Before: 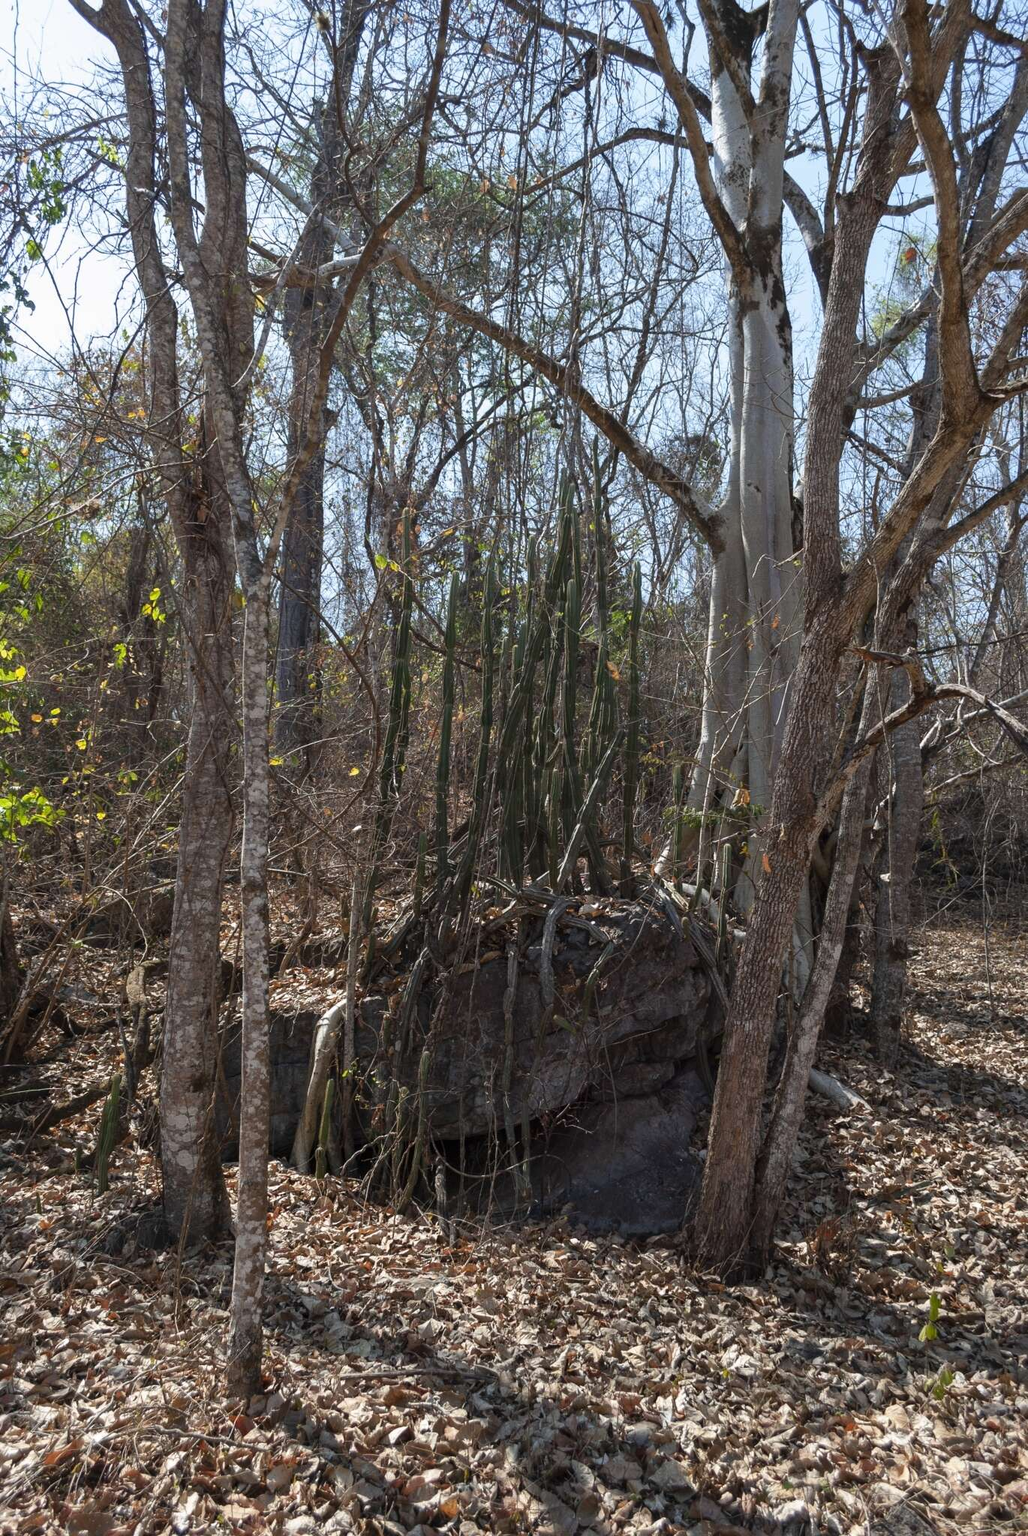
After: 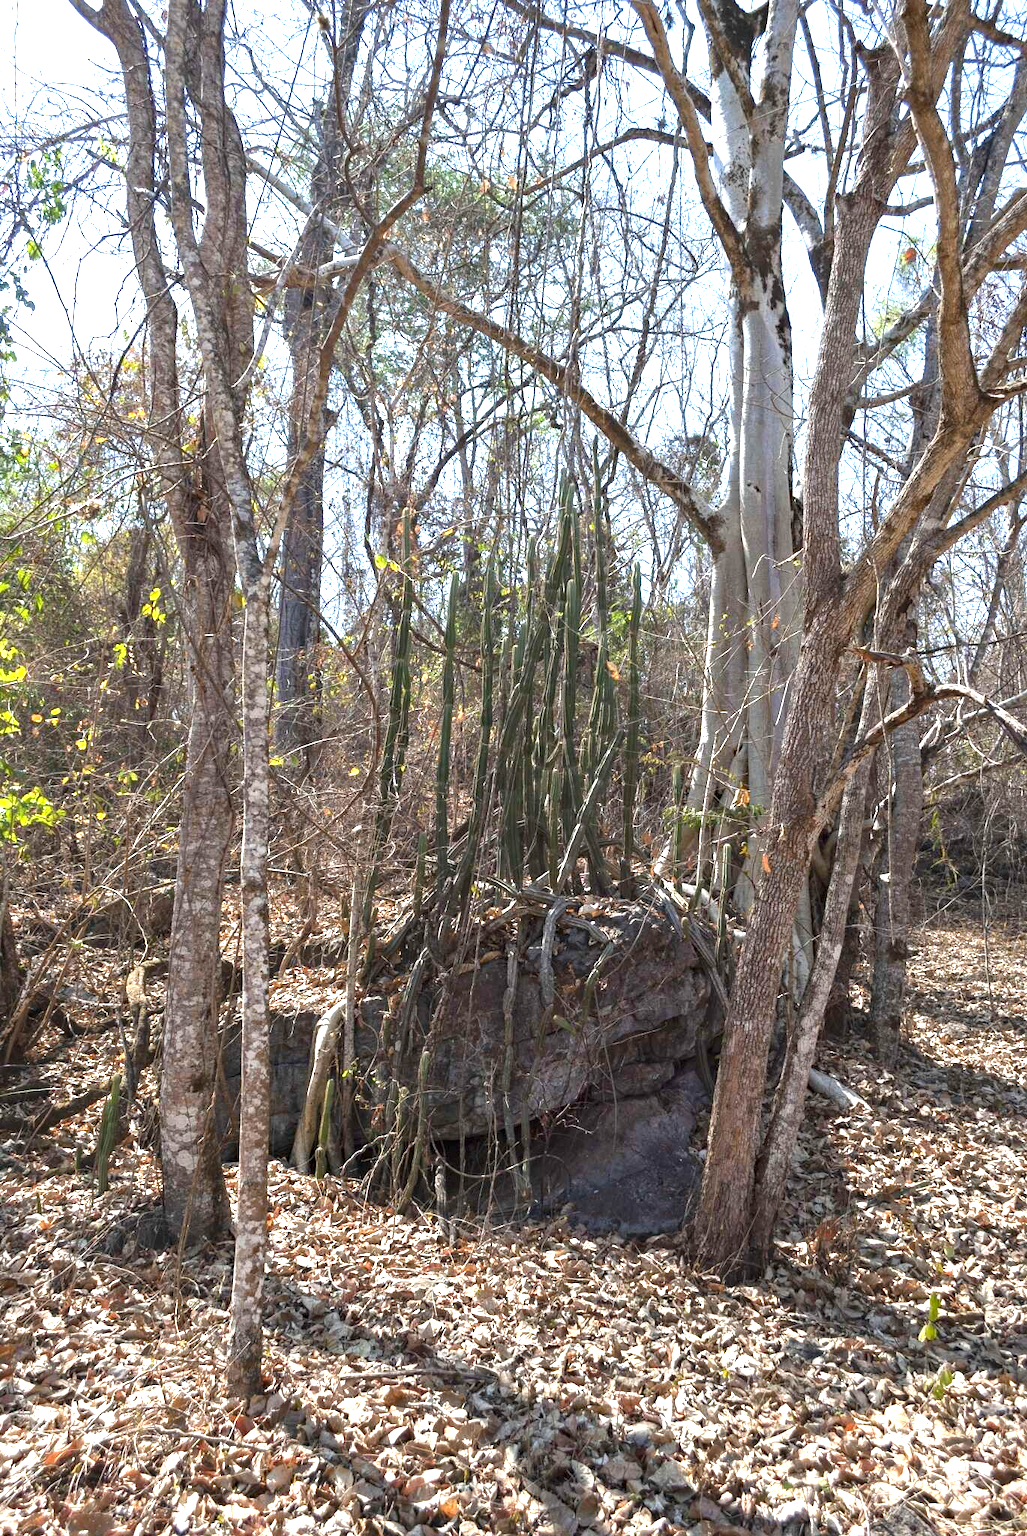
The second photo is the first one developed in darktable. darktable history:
haze removal: on, module defaults
exposure: black level correction 0, exposure 1.379 EV, compensate exposure bias true, compensate highlight preservation false
